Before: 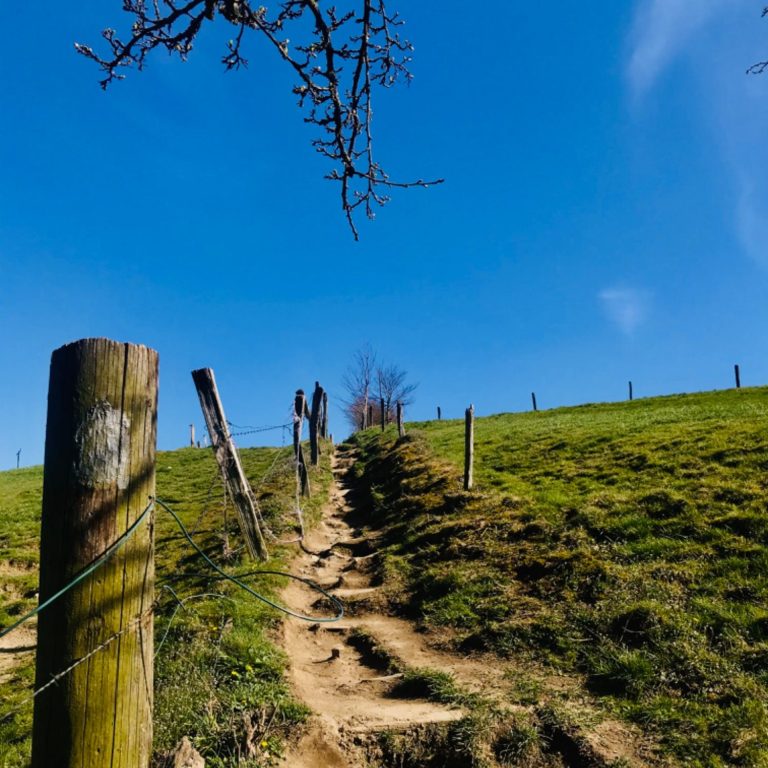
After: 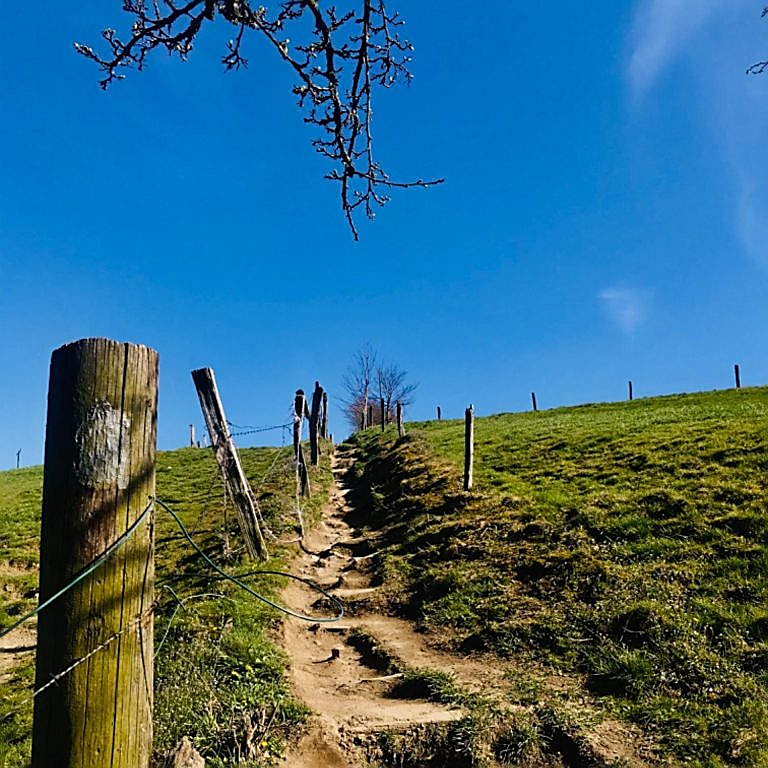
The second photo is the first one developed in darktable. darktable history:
sharpen: radius 1.384, amount 1.25, threshold 0.633
